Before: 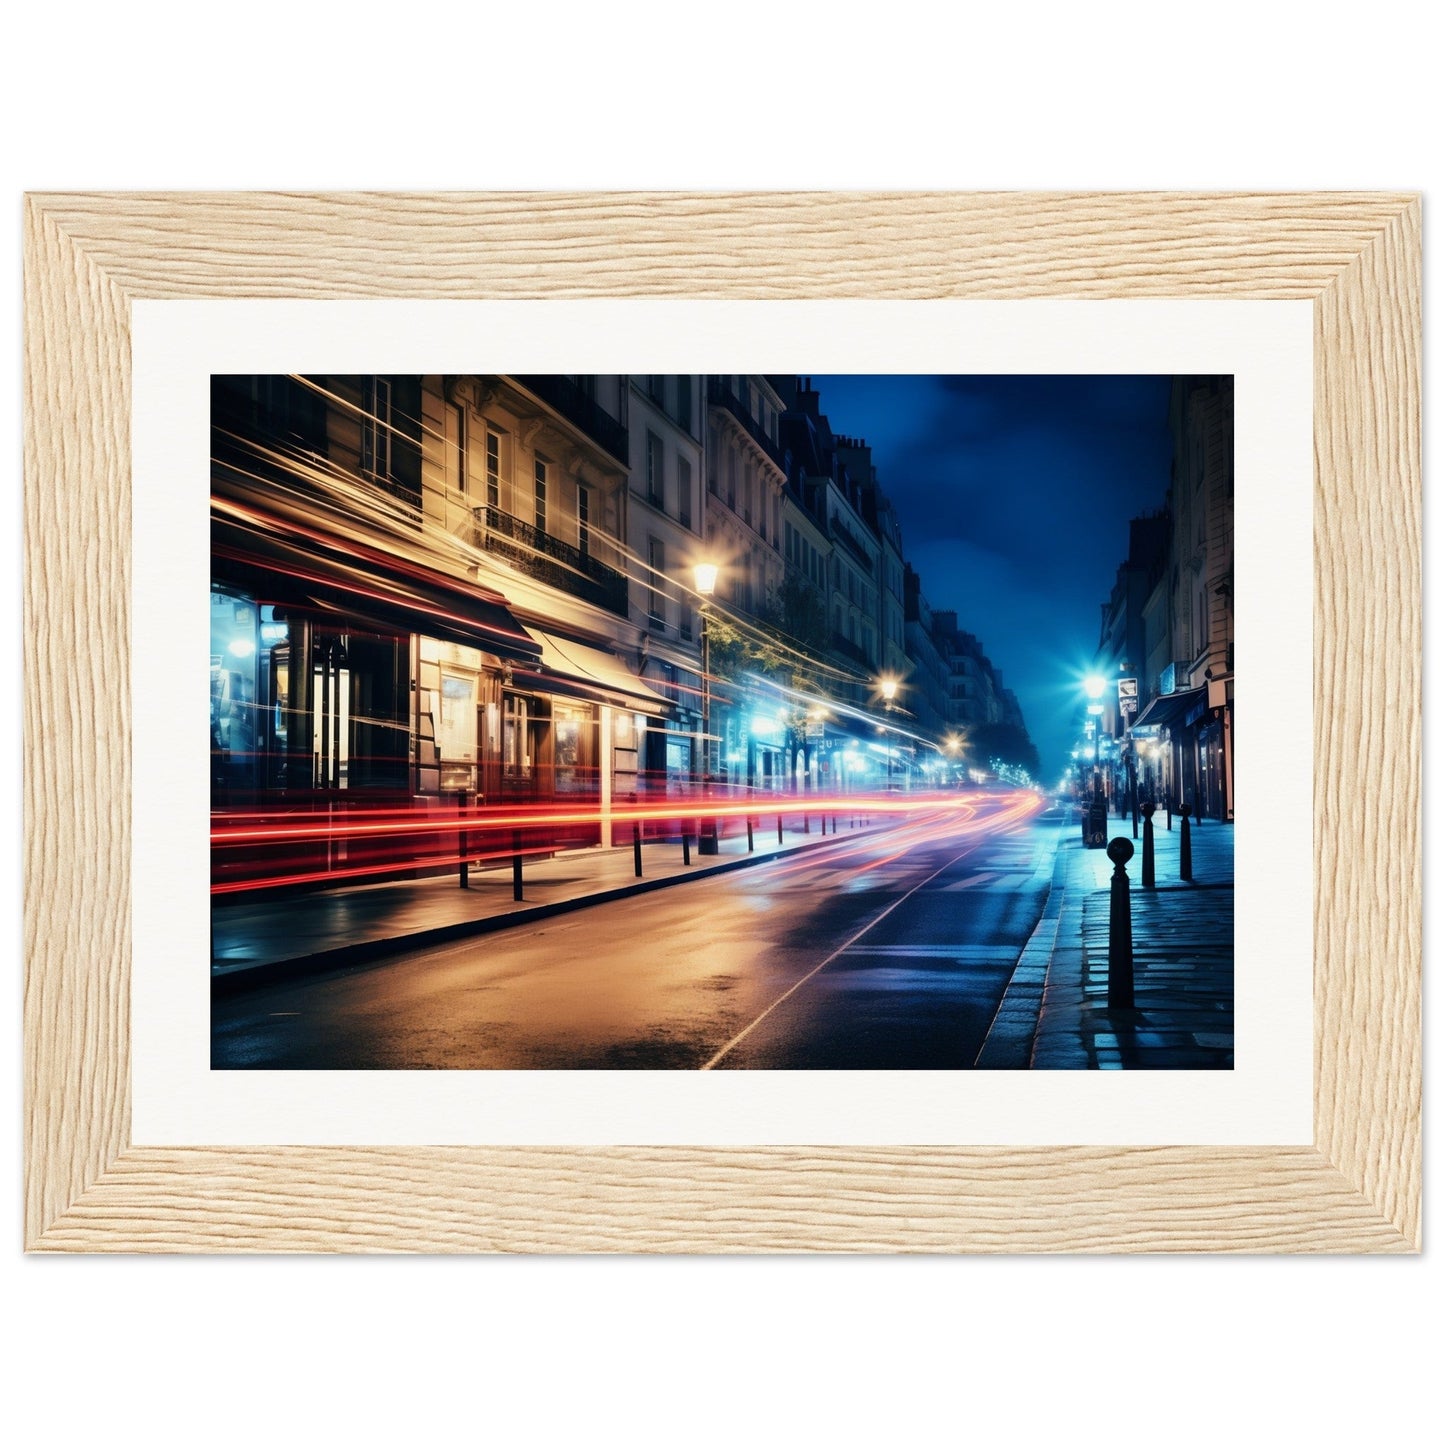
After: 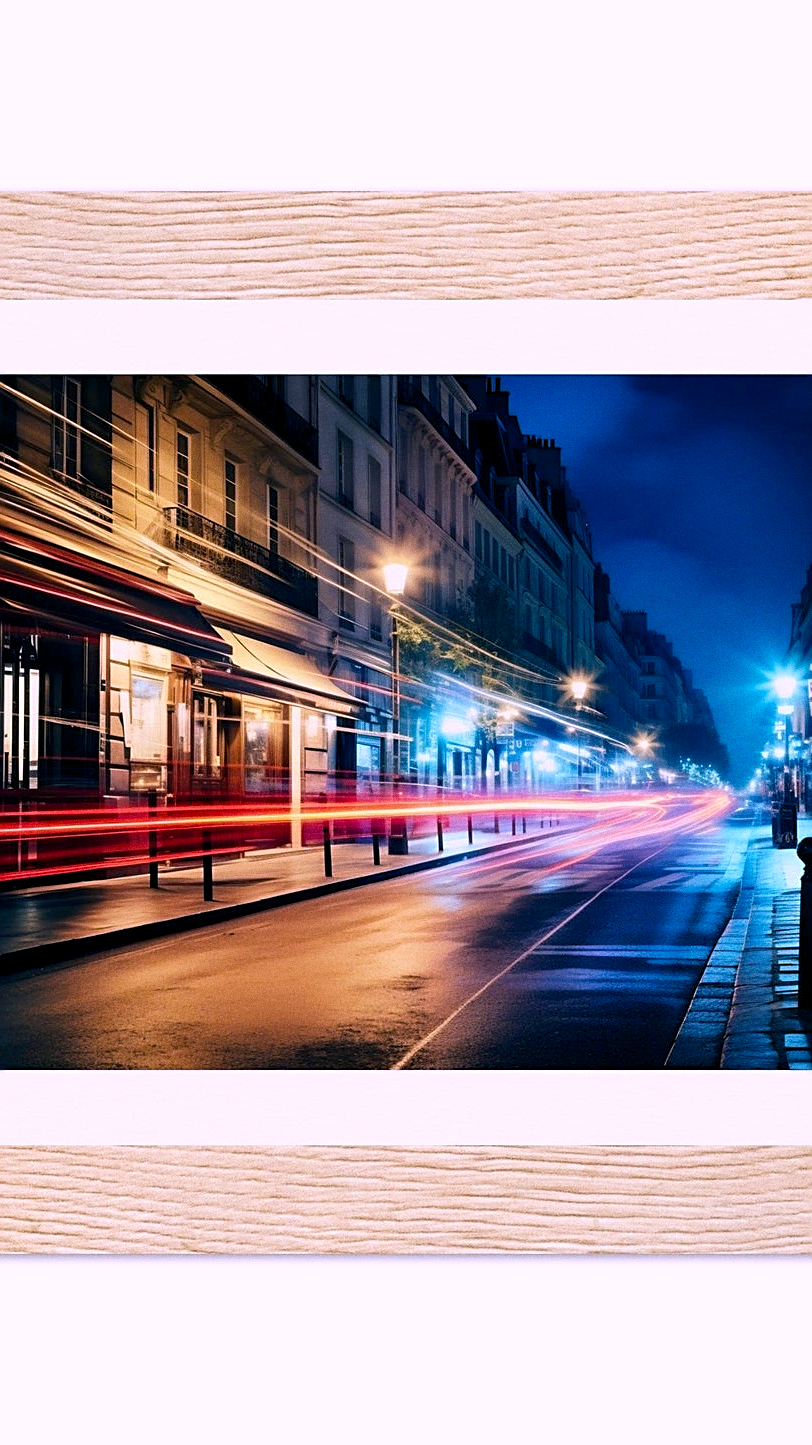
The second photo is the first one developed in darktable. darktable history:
crop: left 21.496%, right 22.254%
white balance: red 1.004, blue 1.096
color balance rgb: shadows lift › chroma 2%, shadows lift › hue 217.2°, power › chroma 0.25%, power › hue 60°, highlights gain › chroma 1.5%, highlights gain › hue 309.6°, global offset › luminance -0.25%, perceptual saturation grading › global saturation 15%, global vibrance 15%
grain: on, module defaults
sharpen: on, module defaults
tone equalizer: on, module defaults
